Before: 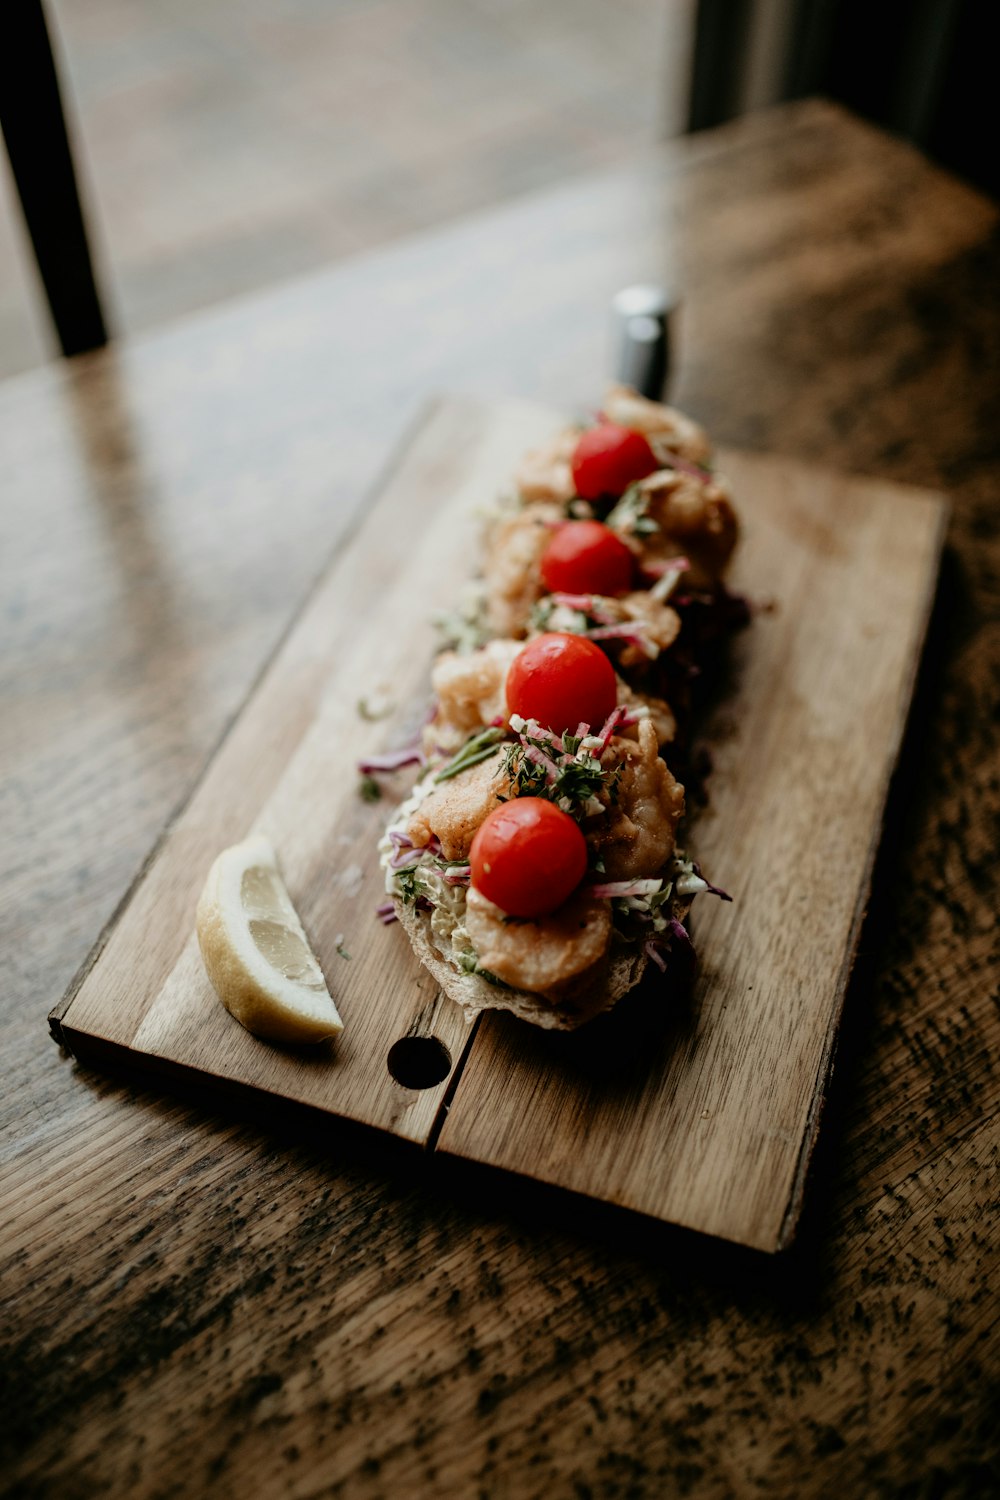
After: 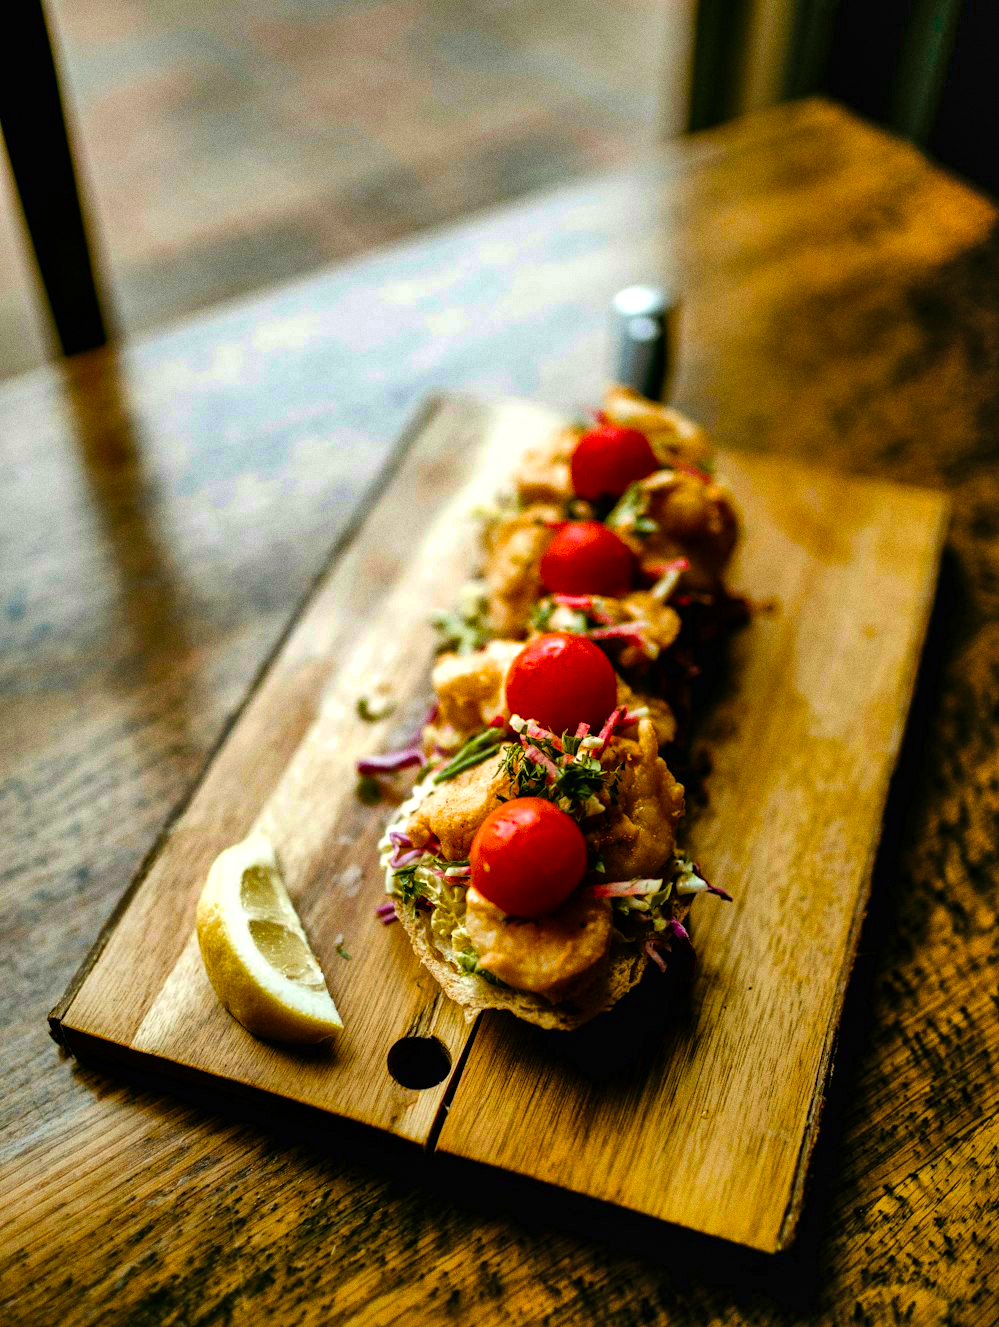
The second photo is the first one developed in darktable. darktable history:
color balance rgb: linear chroma grading › global chroma 42%, perceptual saturation grading › global saturation 42%, perceptual brilliance grading › global brilliance 25%, global vibrance 33%
grain: coarseness 0.09 ISO
crop and rotate: top 0%, bottom 11.49%
shadows and highlights: shadows 80.73, white point adjustment -9.07, highlights -61.46, soften with gaussian
